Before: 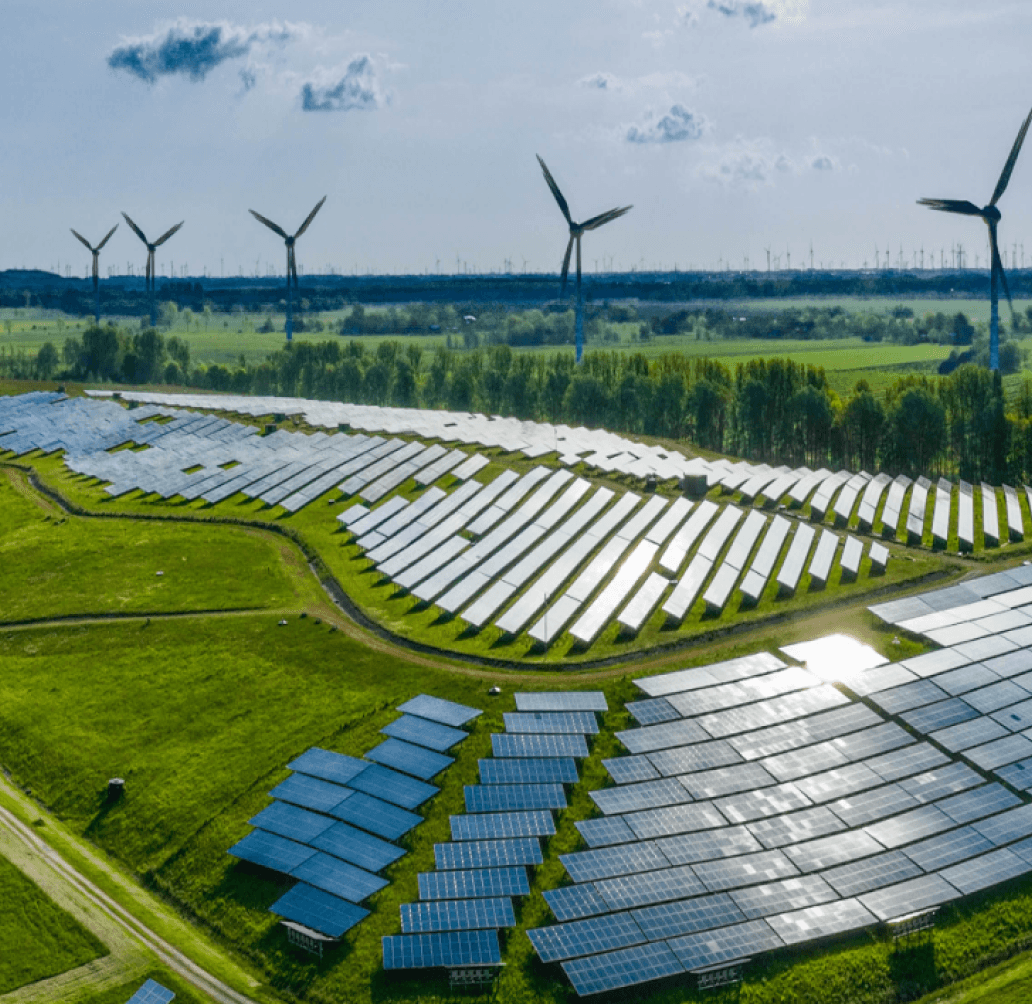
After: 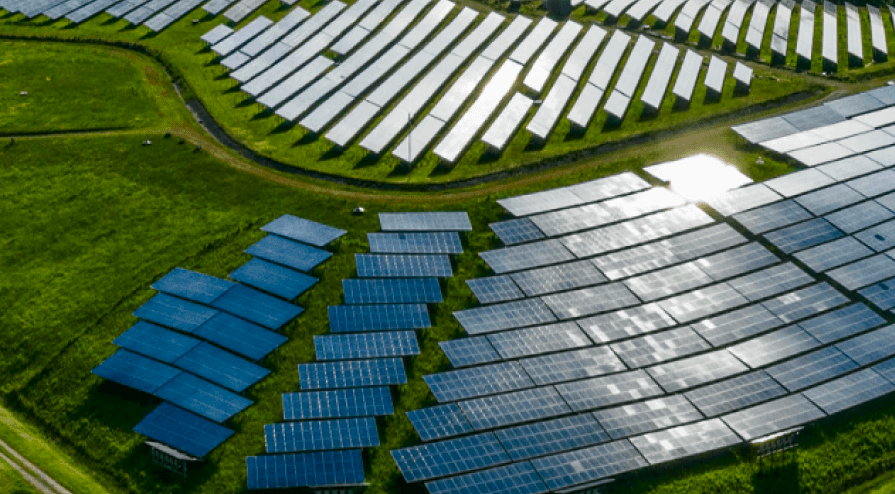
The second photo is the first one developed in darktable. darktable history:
crop and rotate: left 13.243%, top 47.873%, bottom 2.899%
contrast brightness saturation: contrast 0.068, brightness -0.146, saturation 0.113
